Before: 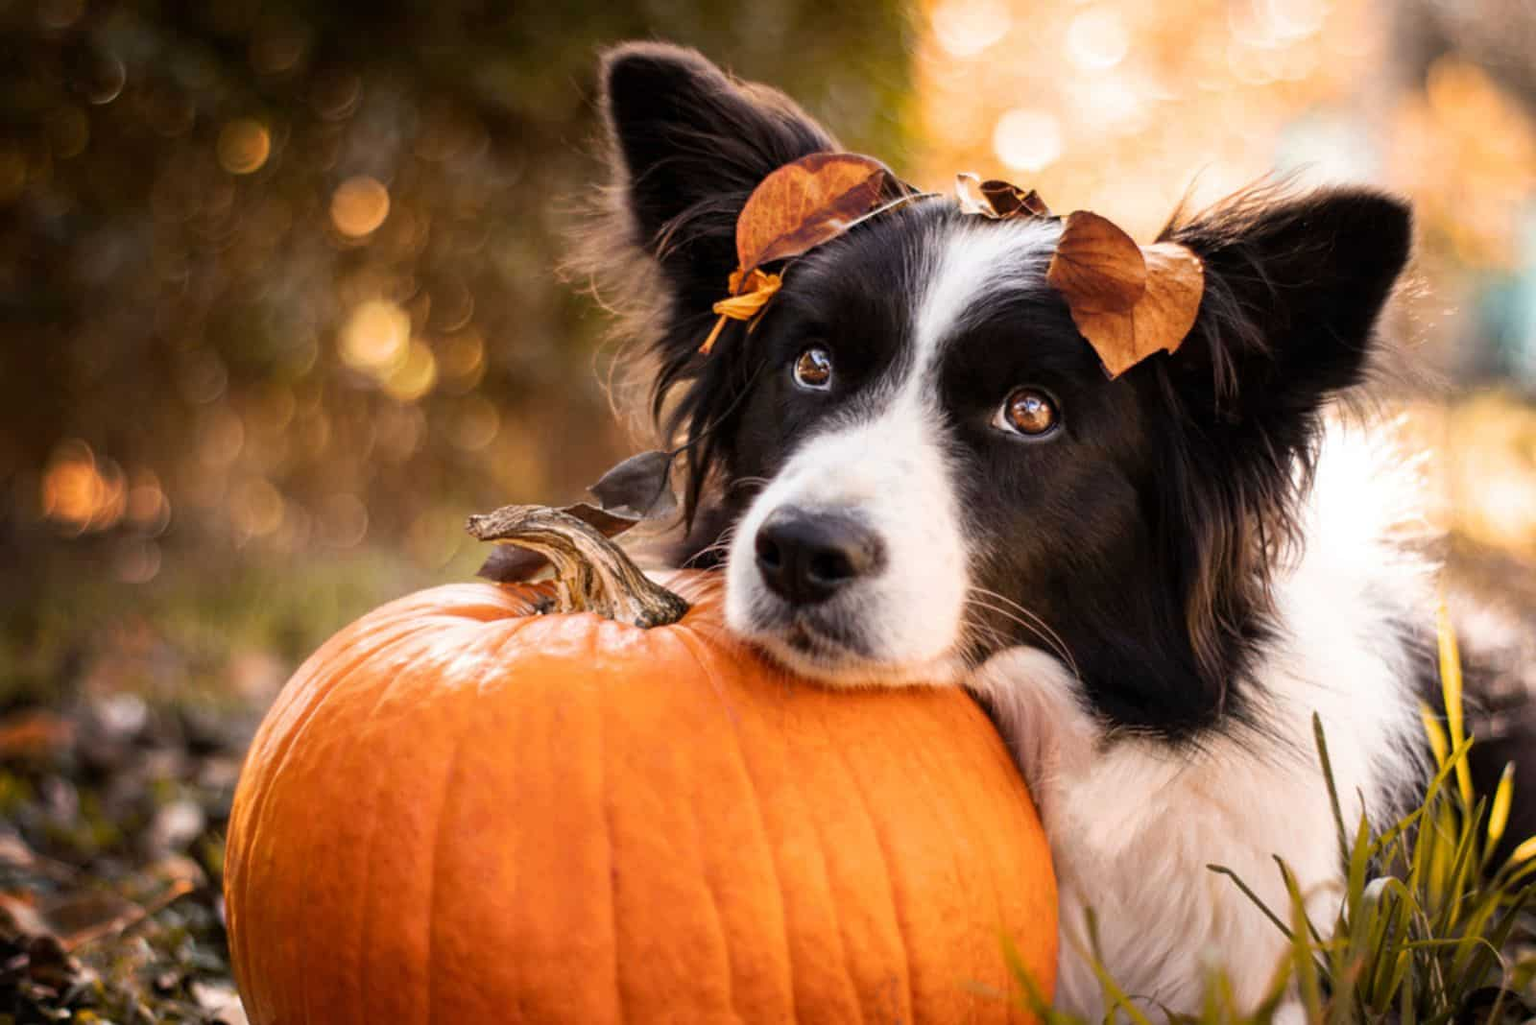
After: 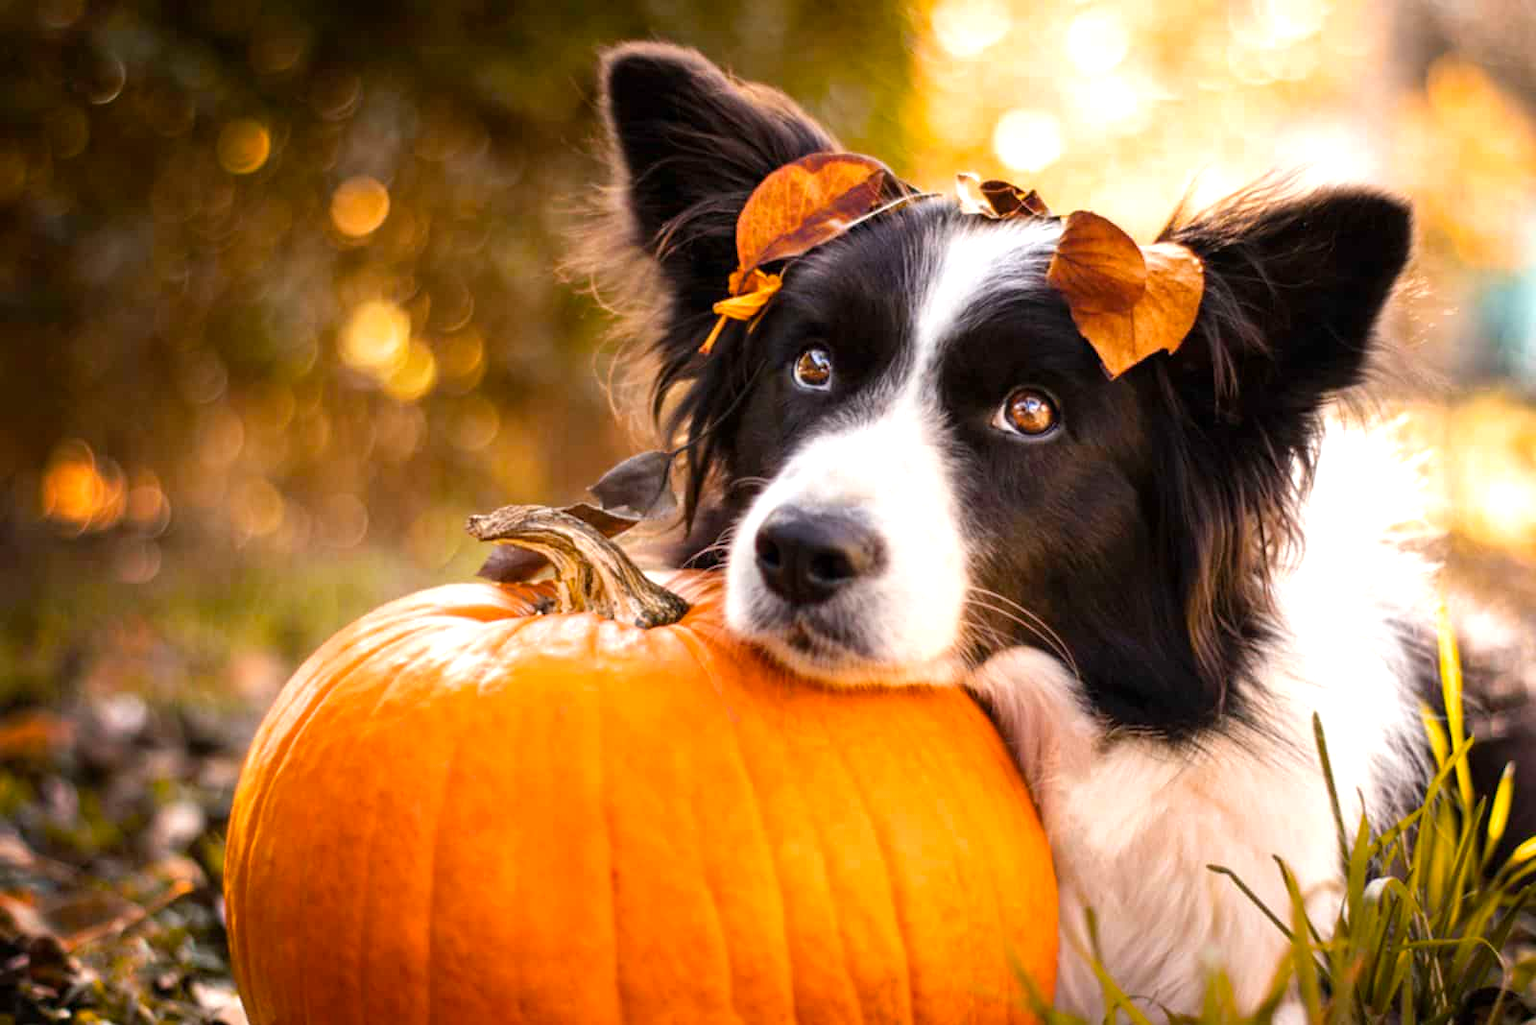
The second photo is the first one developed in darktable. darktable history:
color balance rgb: linear chroma grading › global chroma 14.865%, perceptual saturation grading › global saturation 0.824%, perceptual brilliance grading › global brilliance 9.364%, perceptual brilliance grading › shadows 14.471%
